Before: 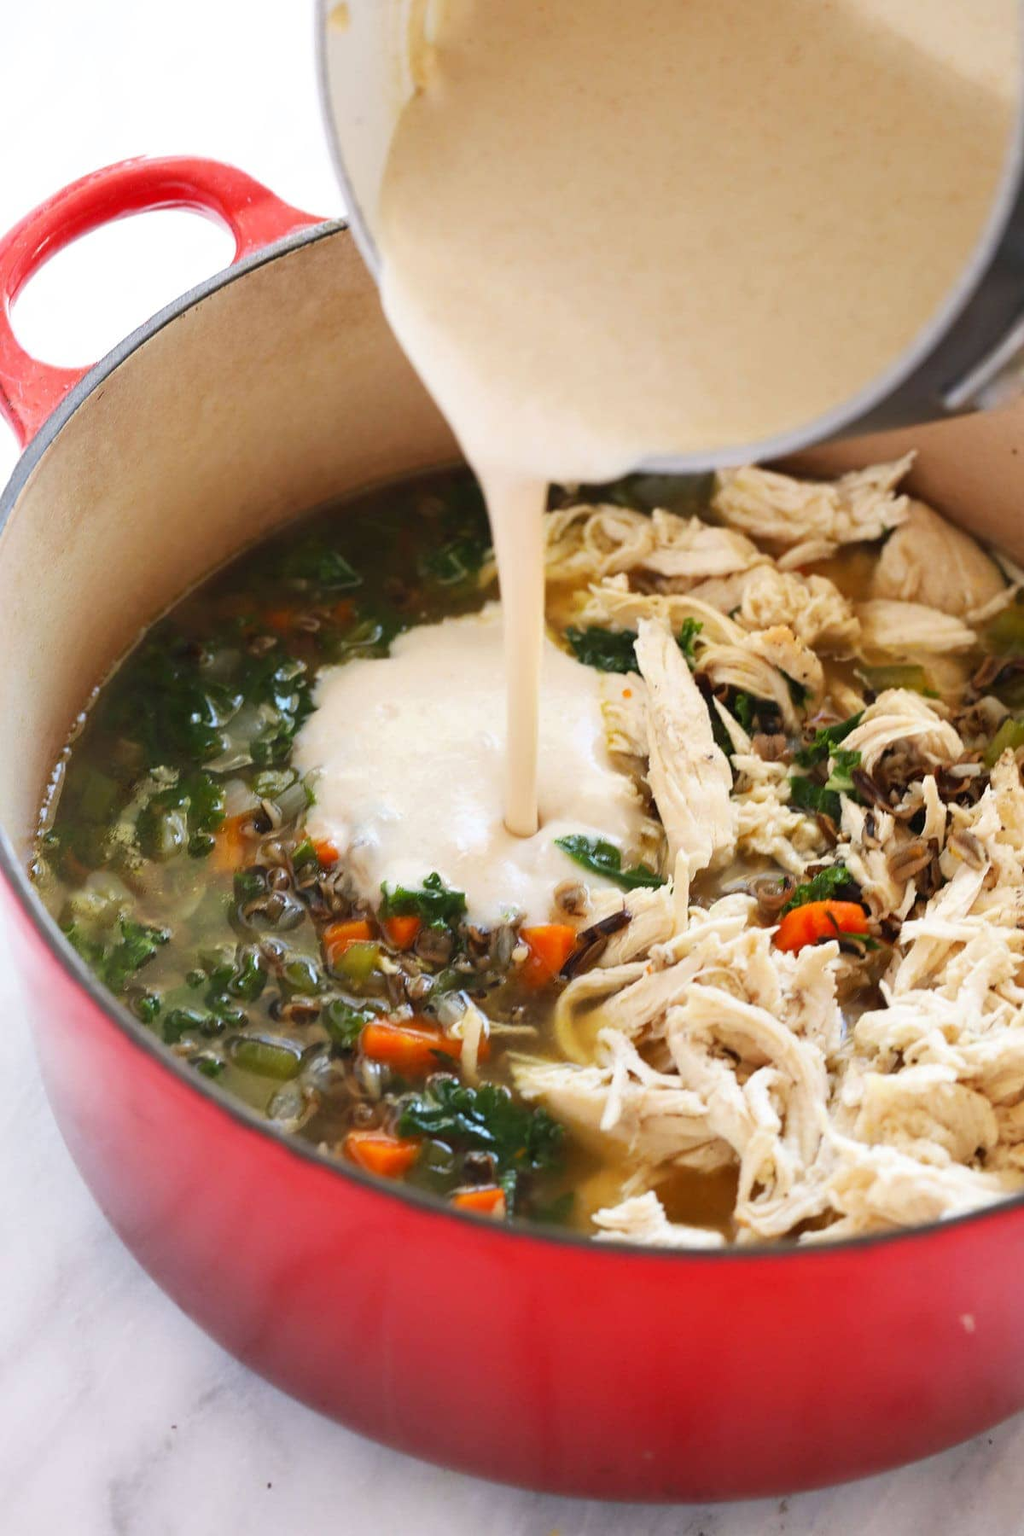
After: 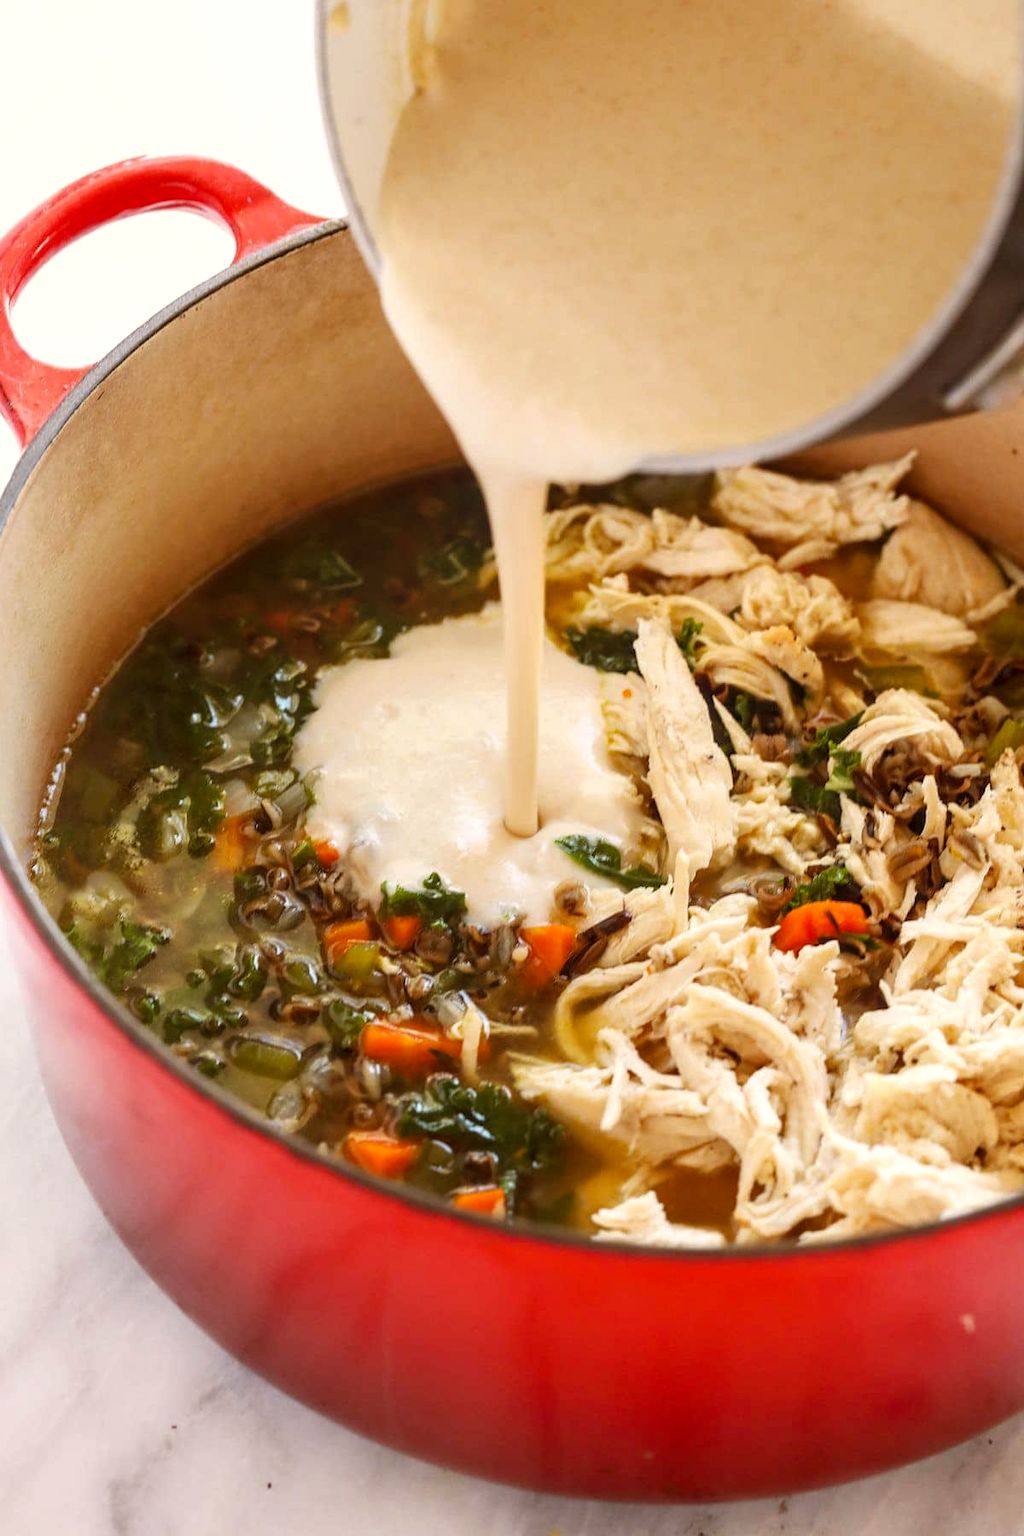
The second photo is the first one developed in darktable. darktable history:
color balance rgb: shadows lift › chroma 4.41%, shadows lift › hue 27°, power › chroma 2.5%, power › hue 70°, highlights gain › chroma 1%, highlights gain › hue 27°, saturation formula JzAzBz (2021)
local contrast: on, module defaults
